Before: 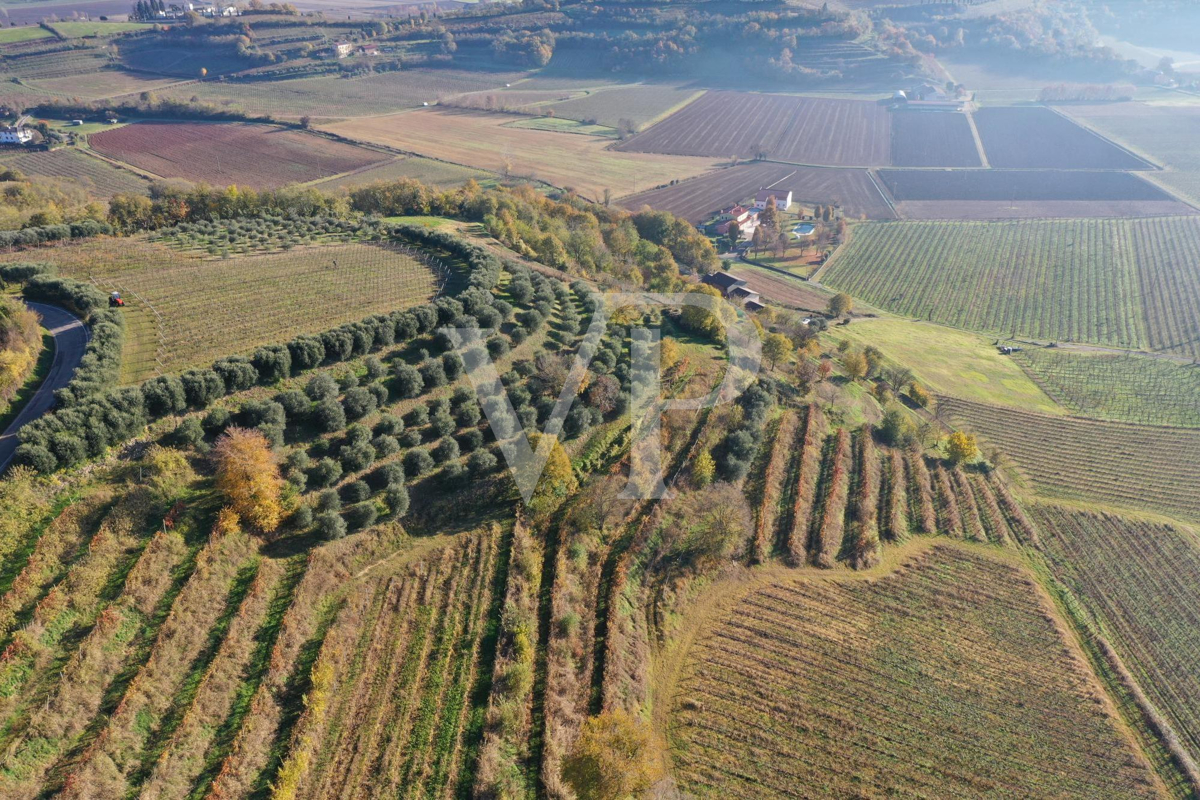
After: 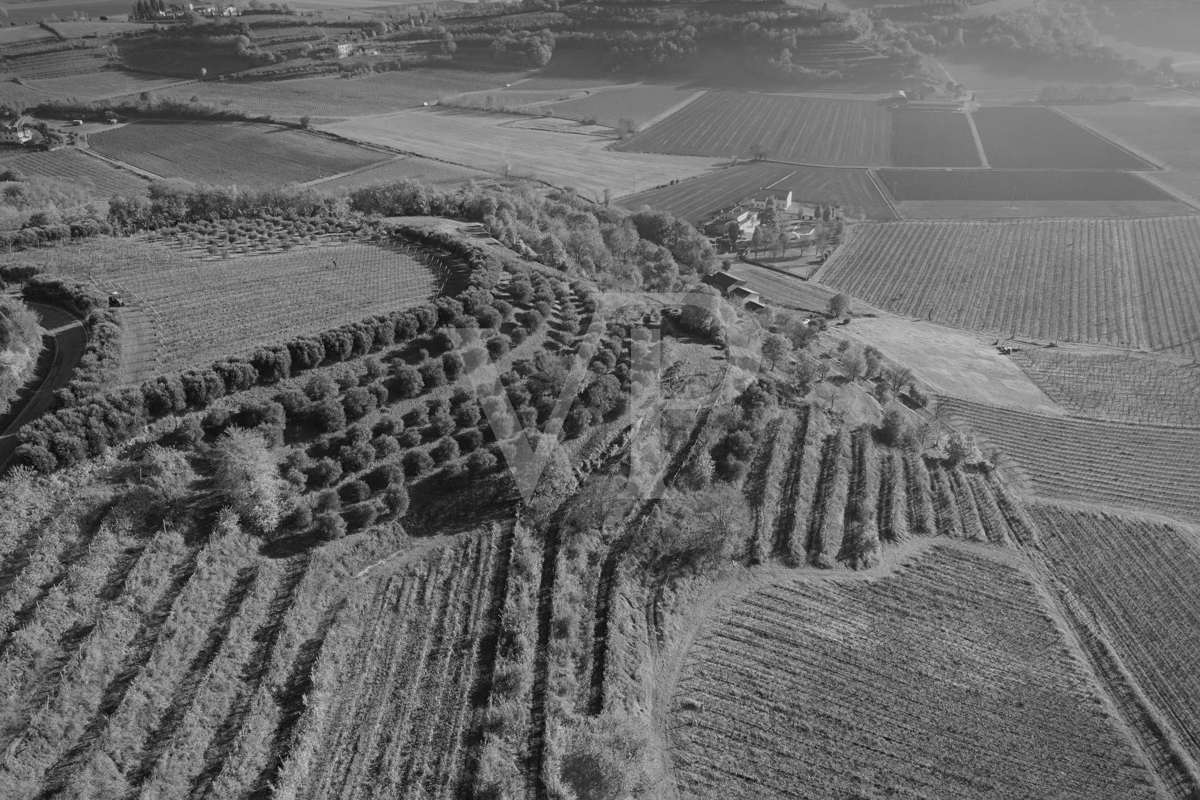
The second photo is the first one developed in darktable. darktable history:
shadows and highlights: shadows -70, highlights 35, soften with gaussian
monochrome: a 79.32, b 81.83, size 1.1
white balance: red 1.188, blue 1.11
color balance rgb: shadows lift › hue 87.51°, highlights gain › chroma 1.62%, highlights gain › hue 55.1°, global offset › chroma 0.06%, global offset › hue 253.66°, linear chroma grading › global chroma 0.5%
vignetting: fall-off start 91%, fall-off radius 39.39%, brightness -0.182, saturation -0.3, width/height ratio 1.219, shape 1.3, dithering 8-bit output, unbound false
sharpen: amount 0.2
